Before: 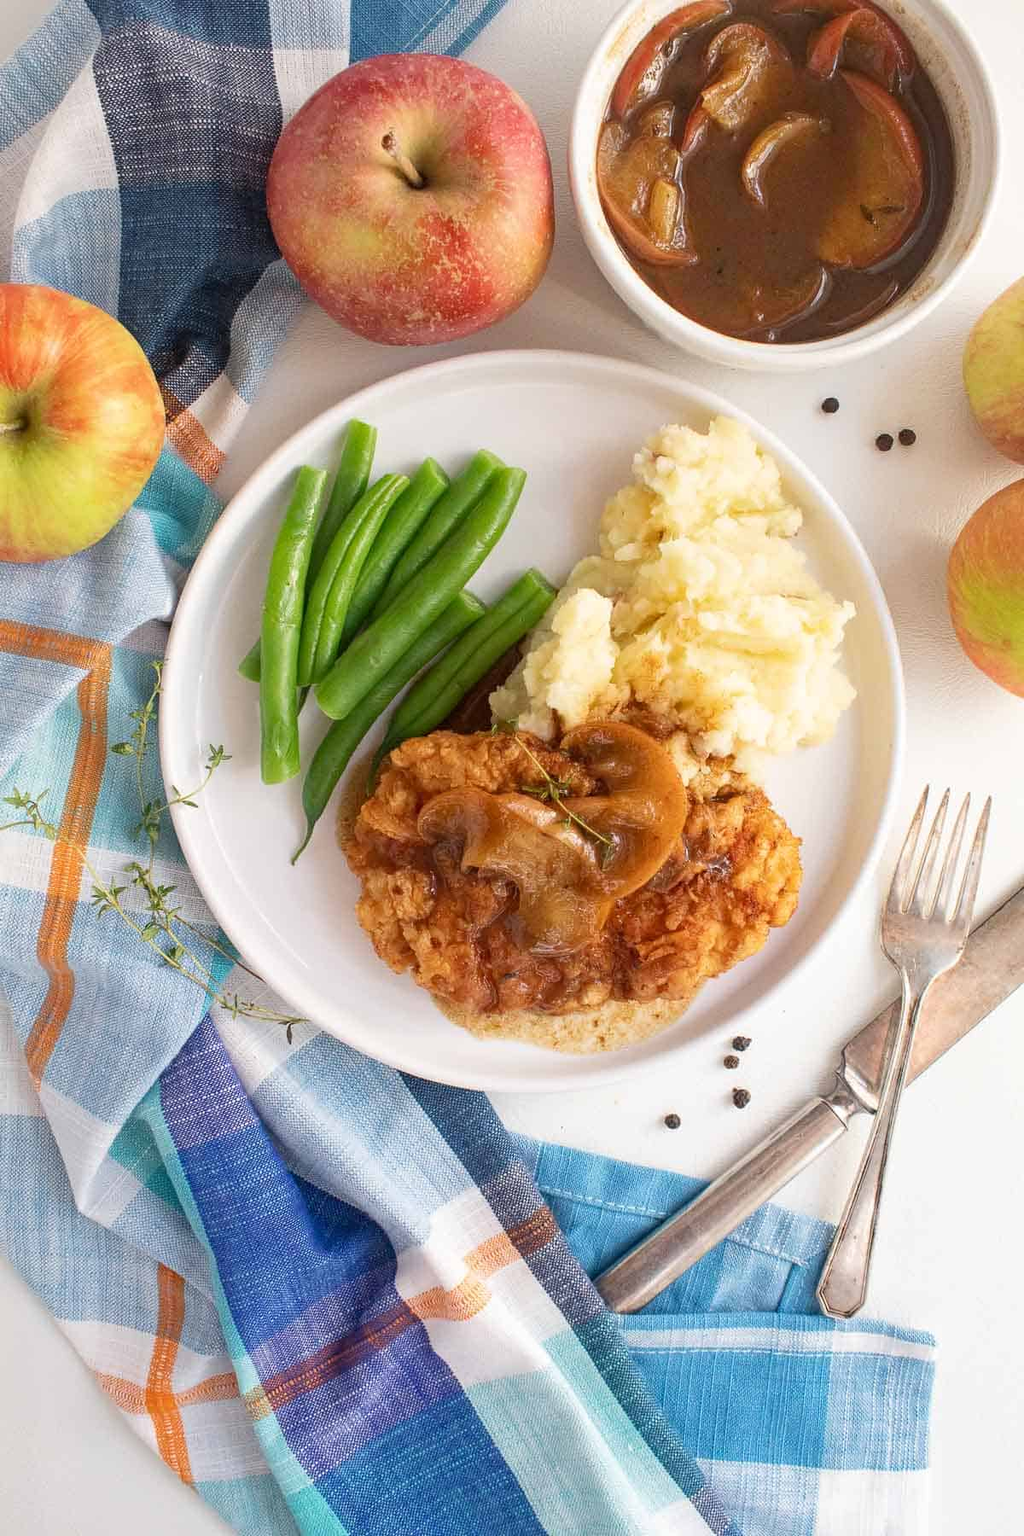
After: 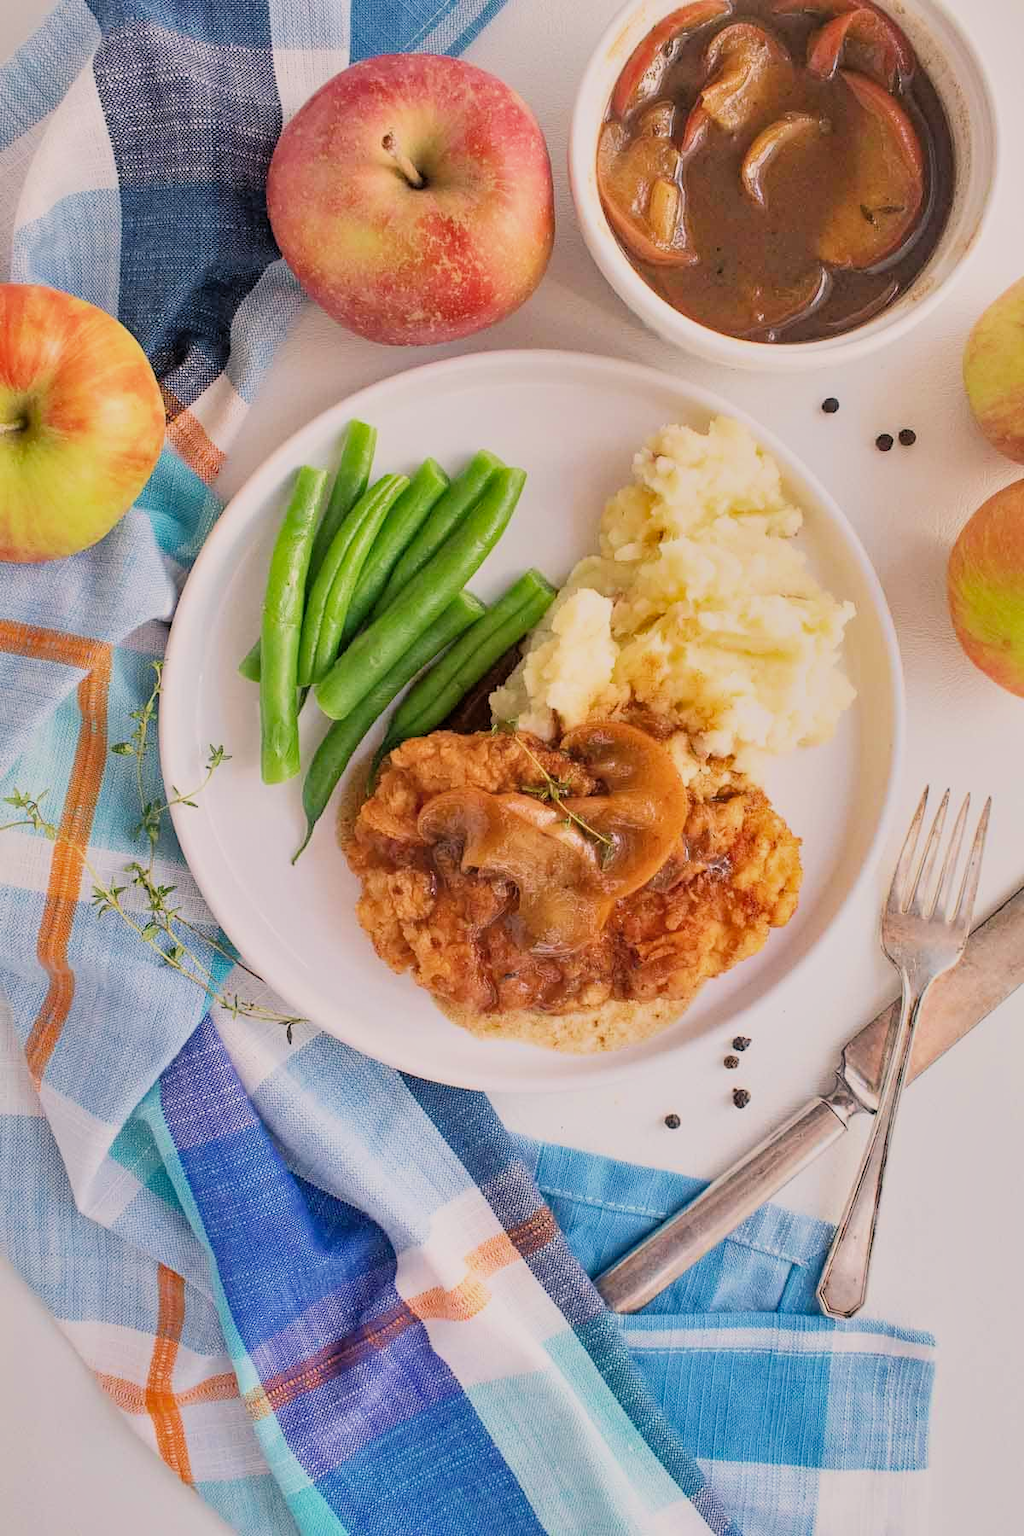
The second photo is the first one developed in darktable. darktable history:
filmic rgb: black relative exposure -7.15 EV, white relative exposure 5.36 EV, hardness 3.02, color science v6 (2022)
shadows and highlights: soften with gaussian
color balance rgb: shadows lift › chroma 1.41%, shadows lift › hue 260°, power › chroma 0.5%, power › hue 260°, highlights gain › chroma 1%, highlights gain › hue 27°, saturation formula JzAzBz (2021)
exposure: exposure 0.496 EV, compensate highlight preservation false
sharpen: radius 5.325, amount 0.312, threshold 26.433
